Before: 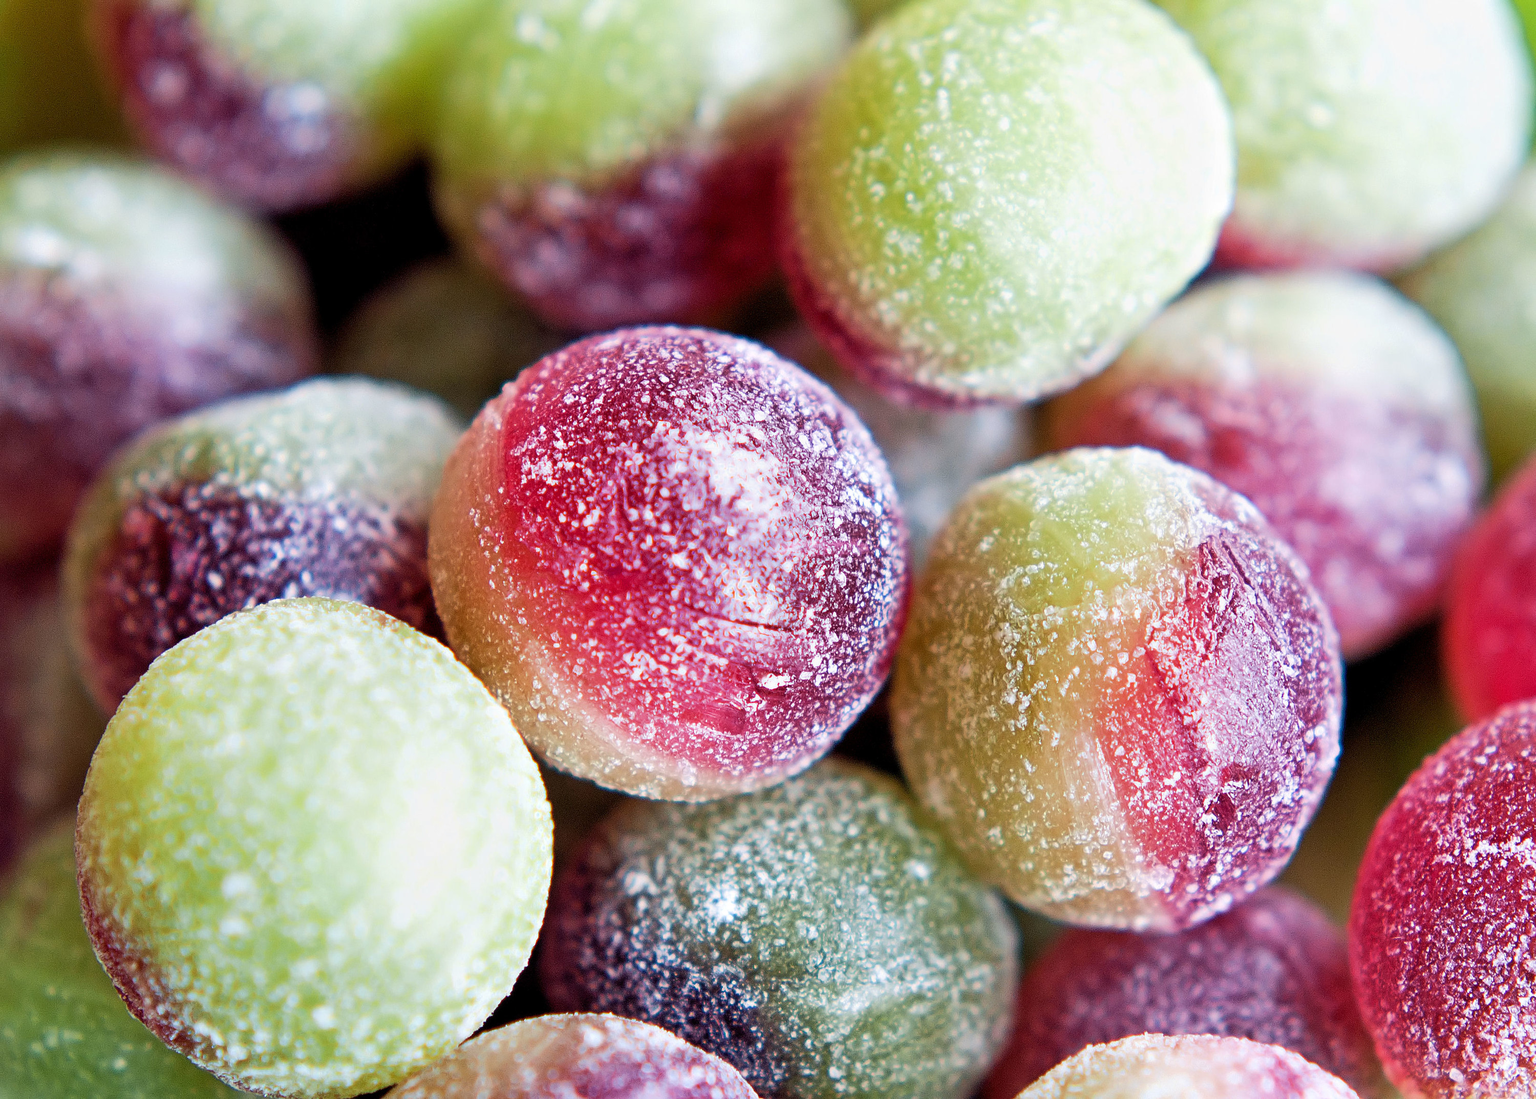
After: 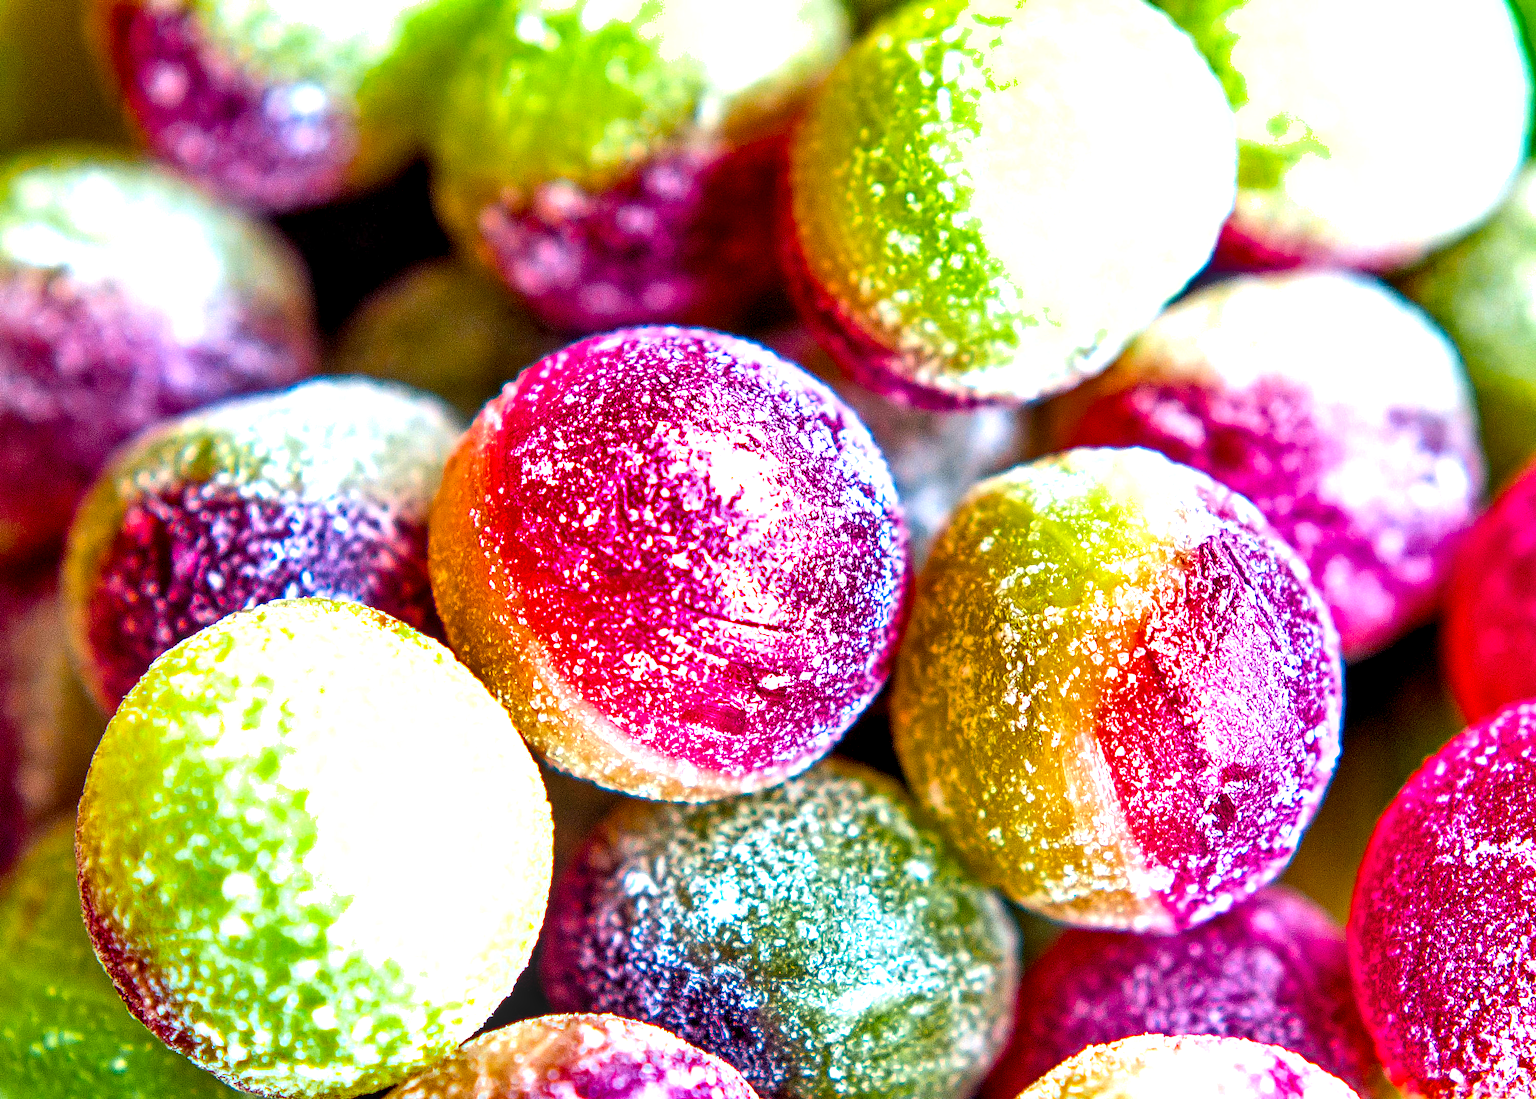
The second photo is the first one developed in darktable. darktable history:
exposure: black level correction 0, exposure 0.698 EV, compensate highlight preservation false
local contrast: highlights 77%, shadows 56%, detail 174%, midtone range 0.427
shadows and highlights: shadows 43.67, white point adjustment -1.61, soften with gaussian
color balance rgb: global offset › luminance 0.484%, perceptual saturation grading › global saturation 64.435%, perceptual saturation grading › highlights 50.965%, perceptual saturation grading › shadows 29.46%
